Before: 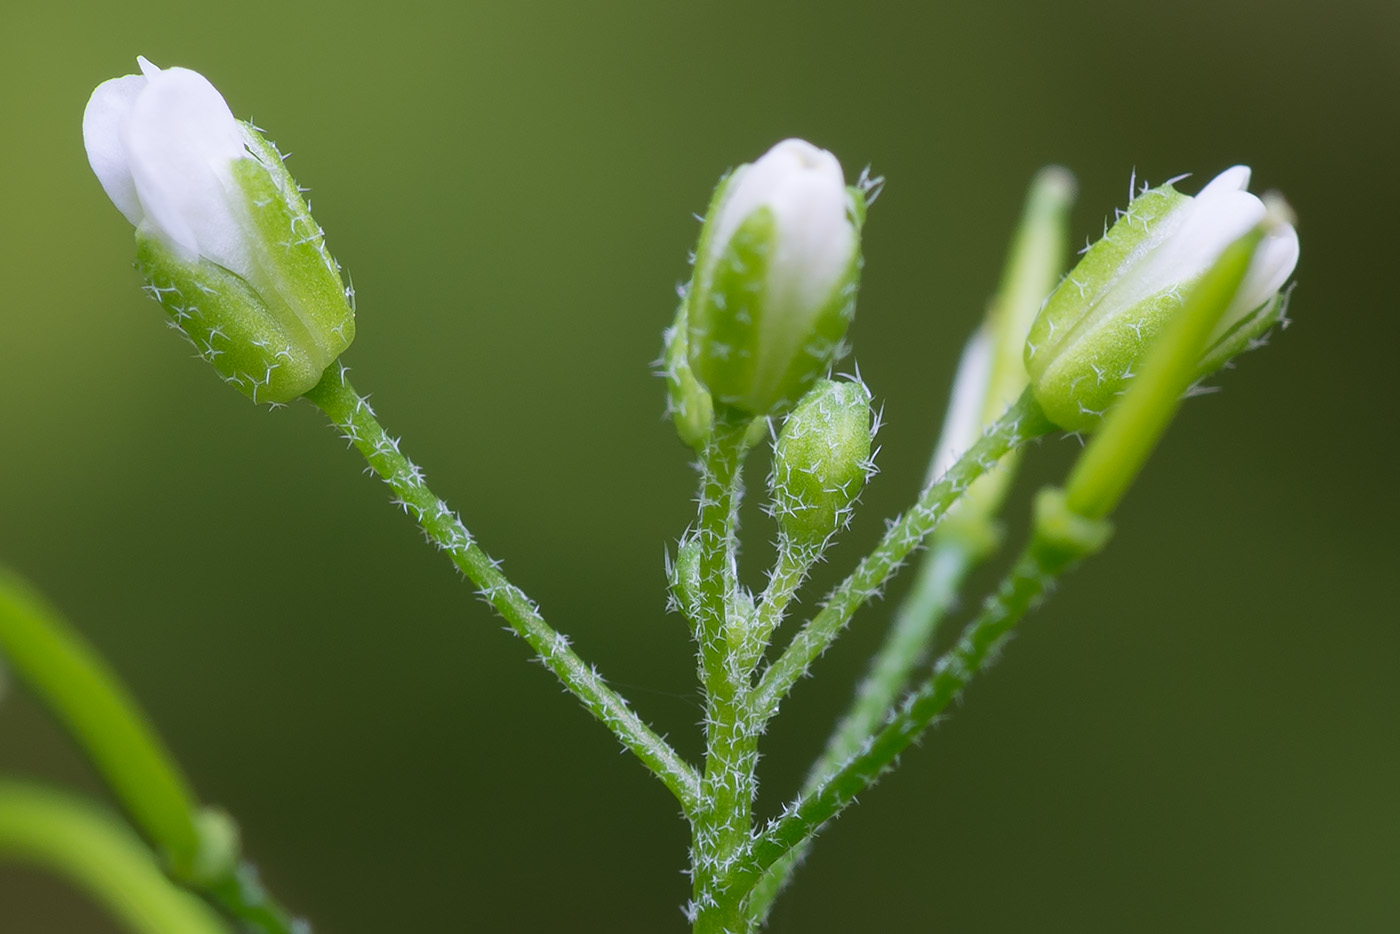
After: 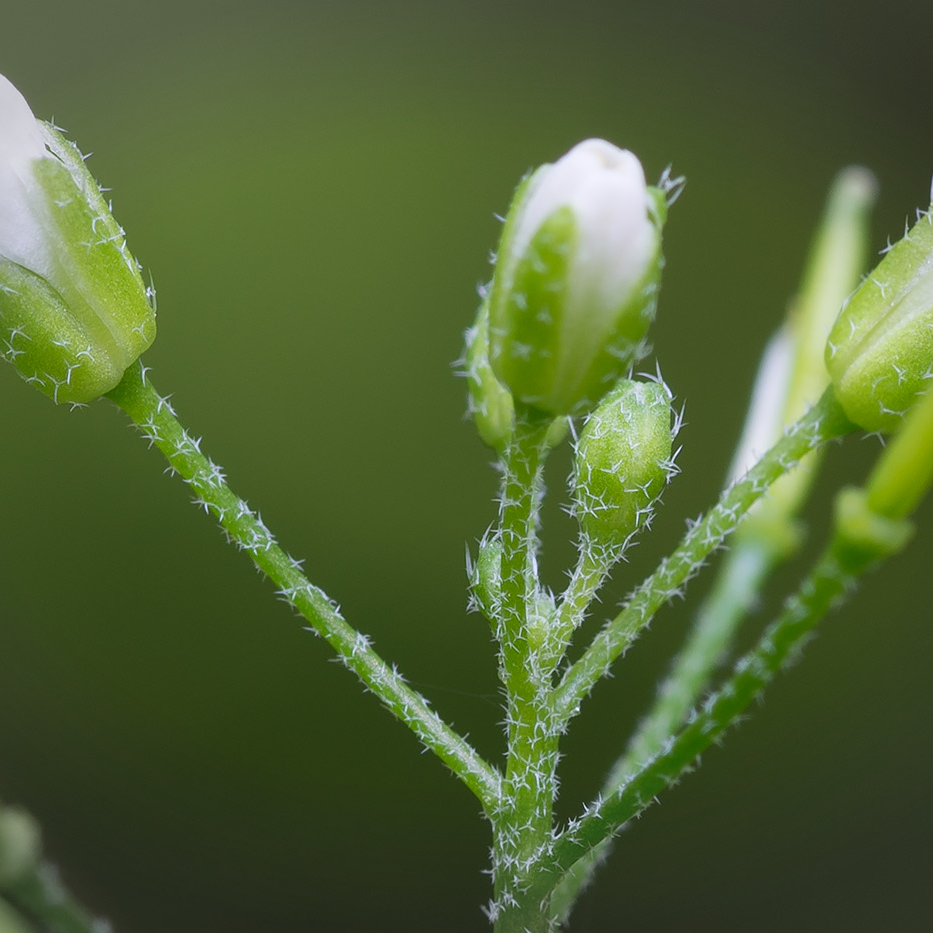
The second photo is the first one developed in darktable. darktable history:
crop and rotate: left 14.292%, right 19.041%
tone equalizer: on, module defaults
vignetting: fall-off start 100%, brightness -0.282, width/height ratio 1.31
